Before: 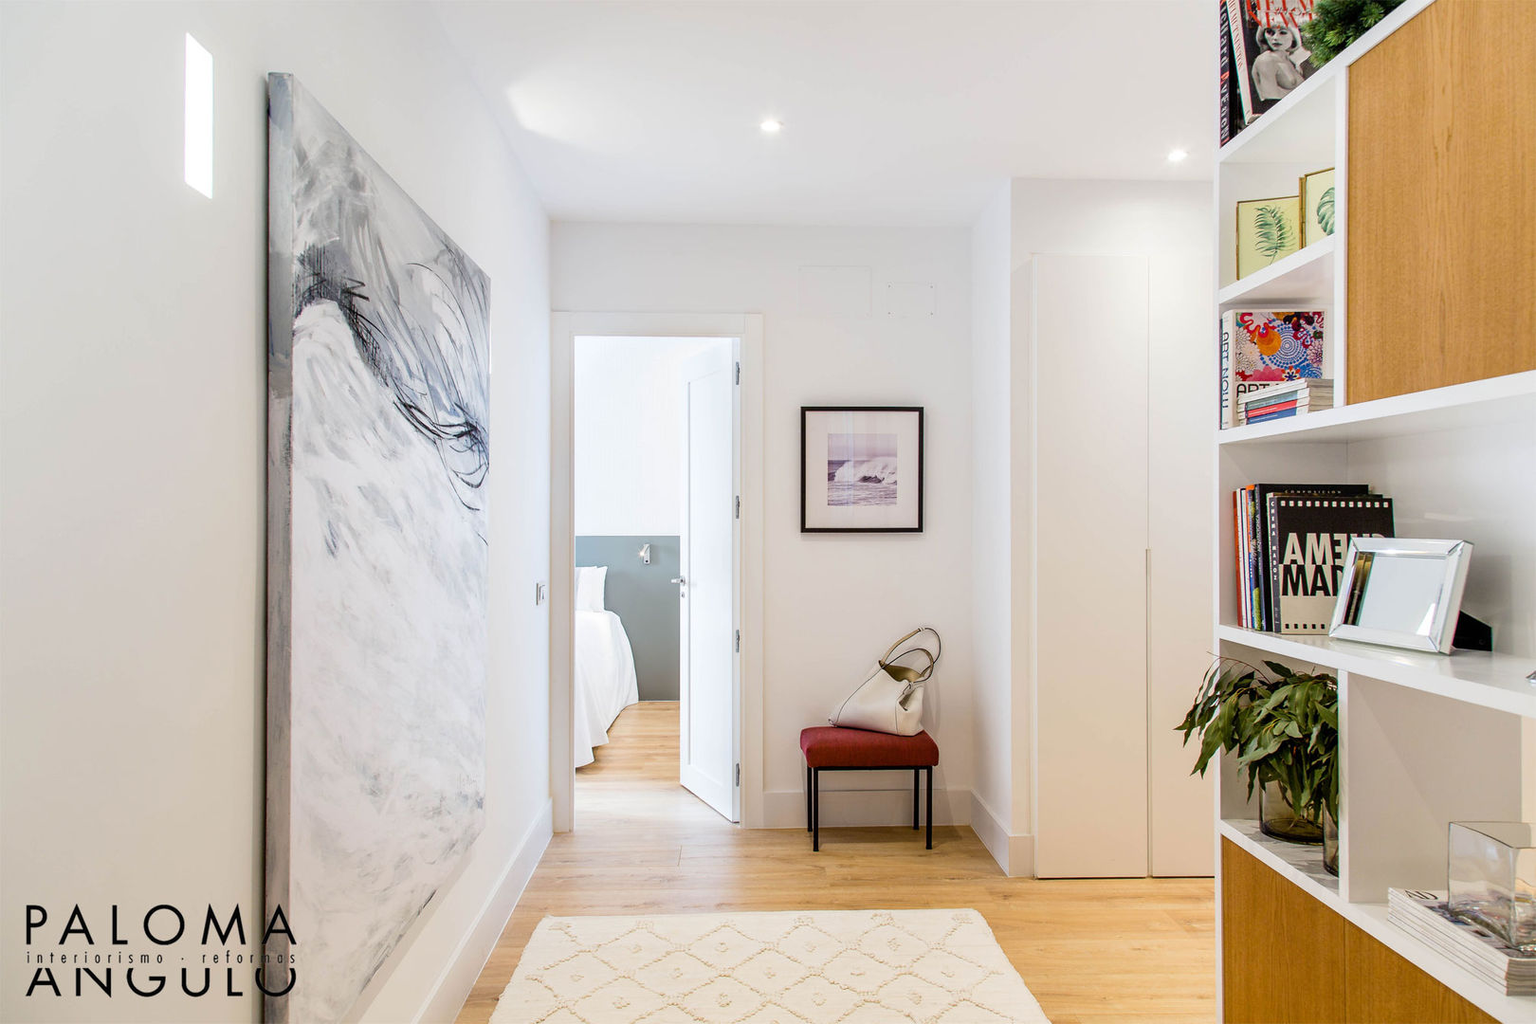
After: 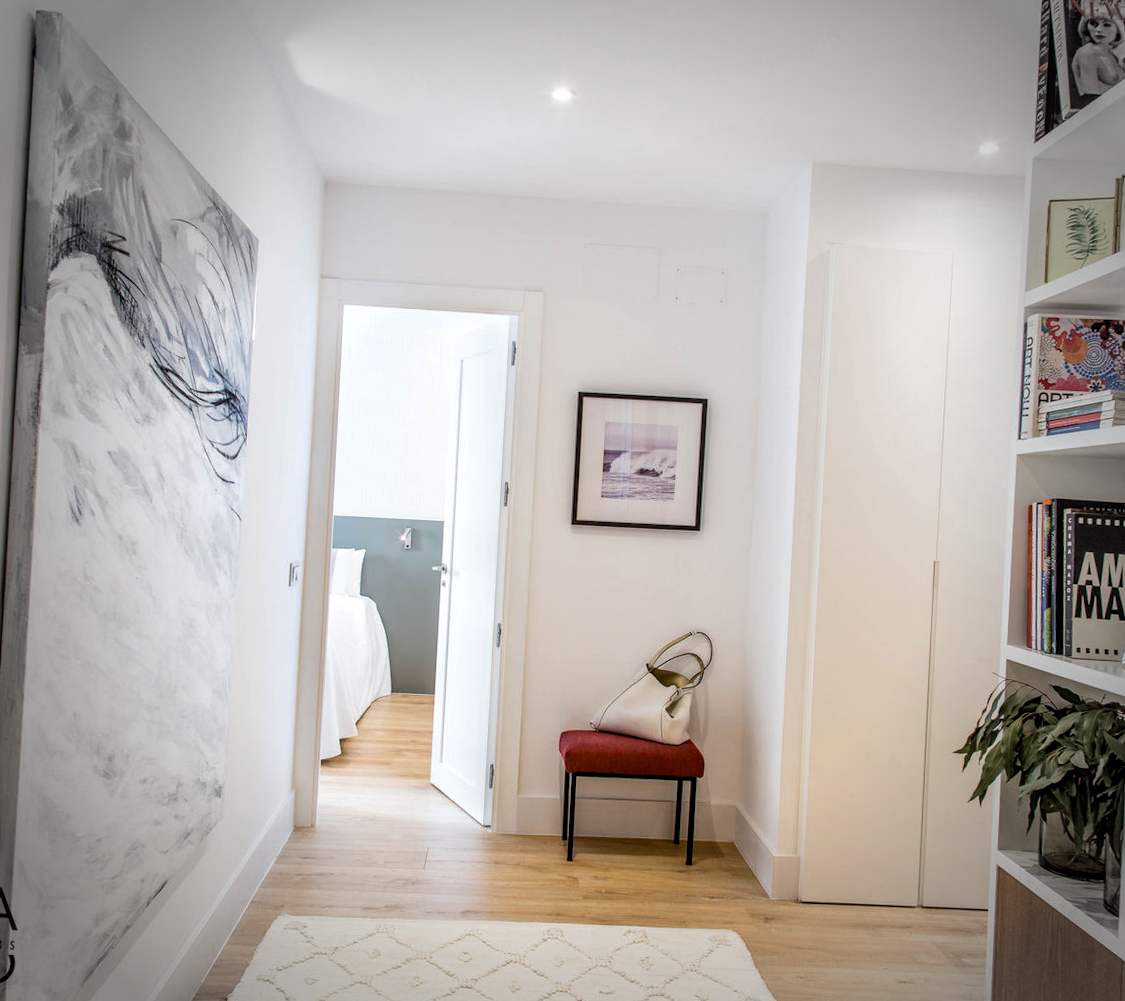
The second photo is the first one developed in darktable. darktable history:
vignetting: fall-off start 67.15%, brightness -0.616, saturation -0.679, width/height ratio 1.016
local contrast: on, module defaults
crop and rotate: angle -3.02°, left 14.225%, top 0.028%, right 10.903%, bottom 0.046%
